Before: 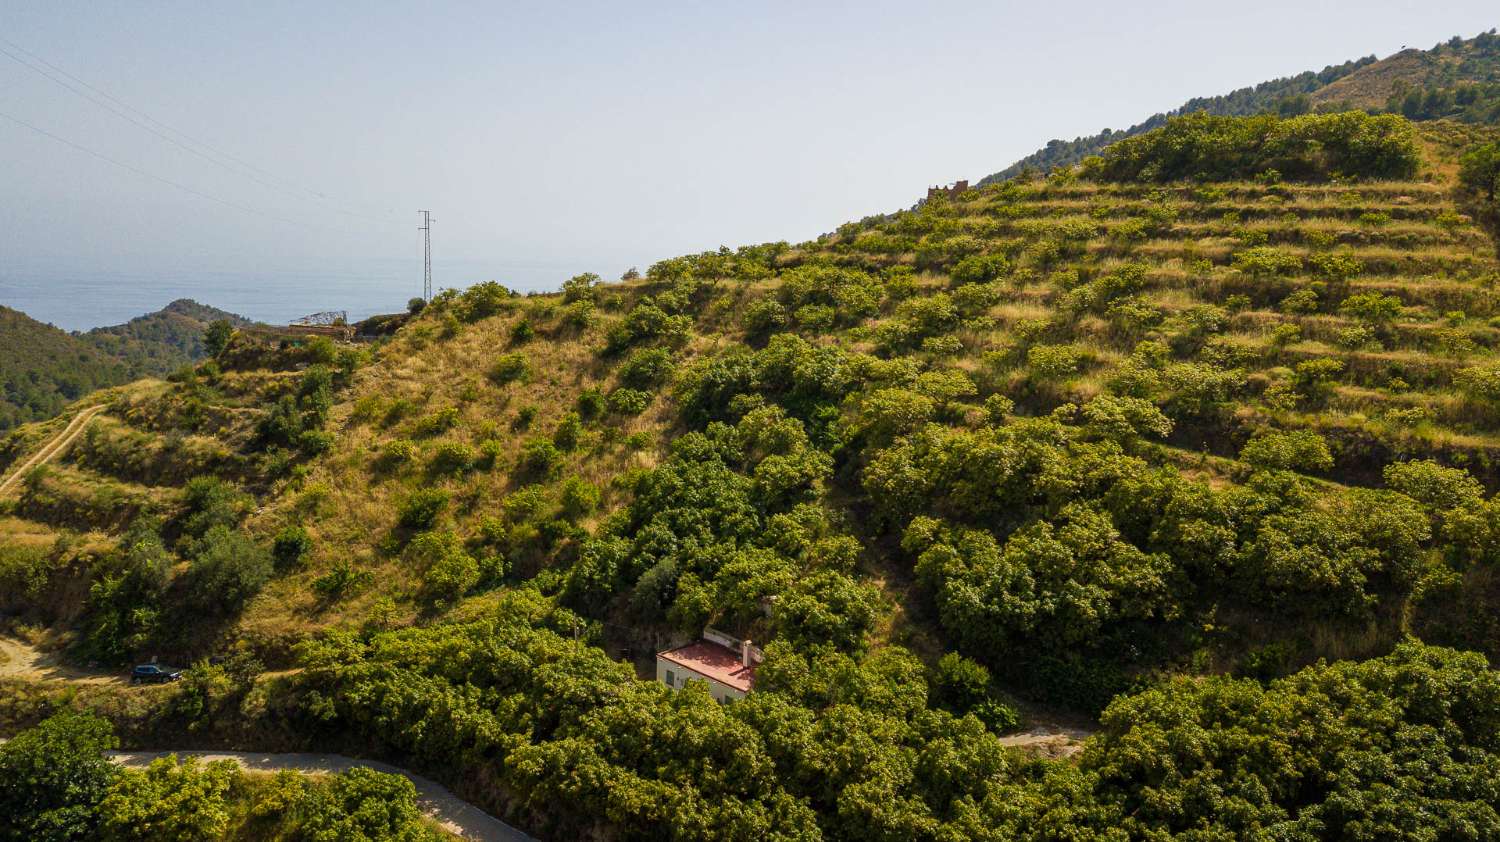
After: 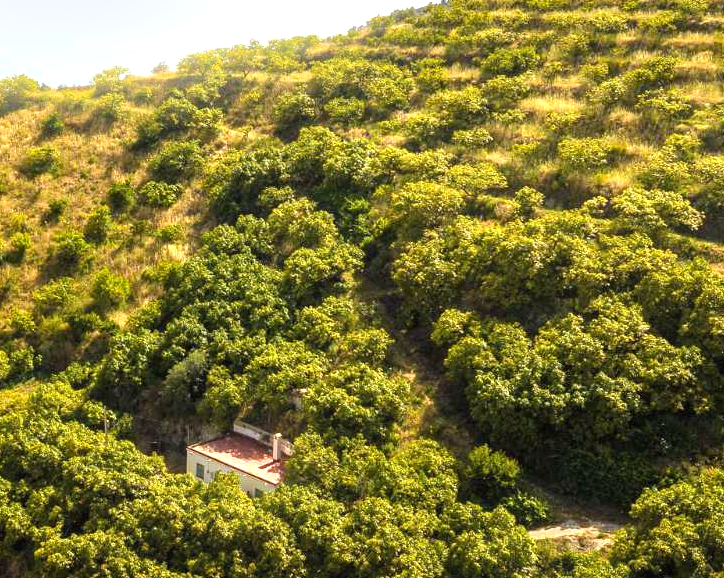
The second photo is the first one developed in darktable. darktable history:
exposure: black level correction 0, exposure 1.2 EV, compensate exposure bias true, compensate highlight preservation false
crop: left 31.379%, top 24.658%, right 20.326%, bottom 6.628%
bloom: size 9%, threshold 100%, strength 7%
haze removal: compatibility mode true, adaptive false
color contrast: green-magenta contrast 0.81
